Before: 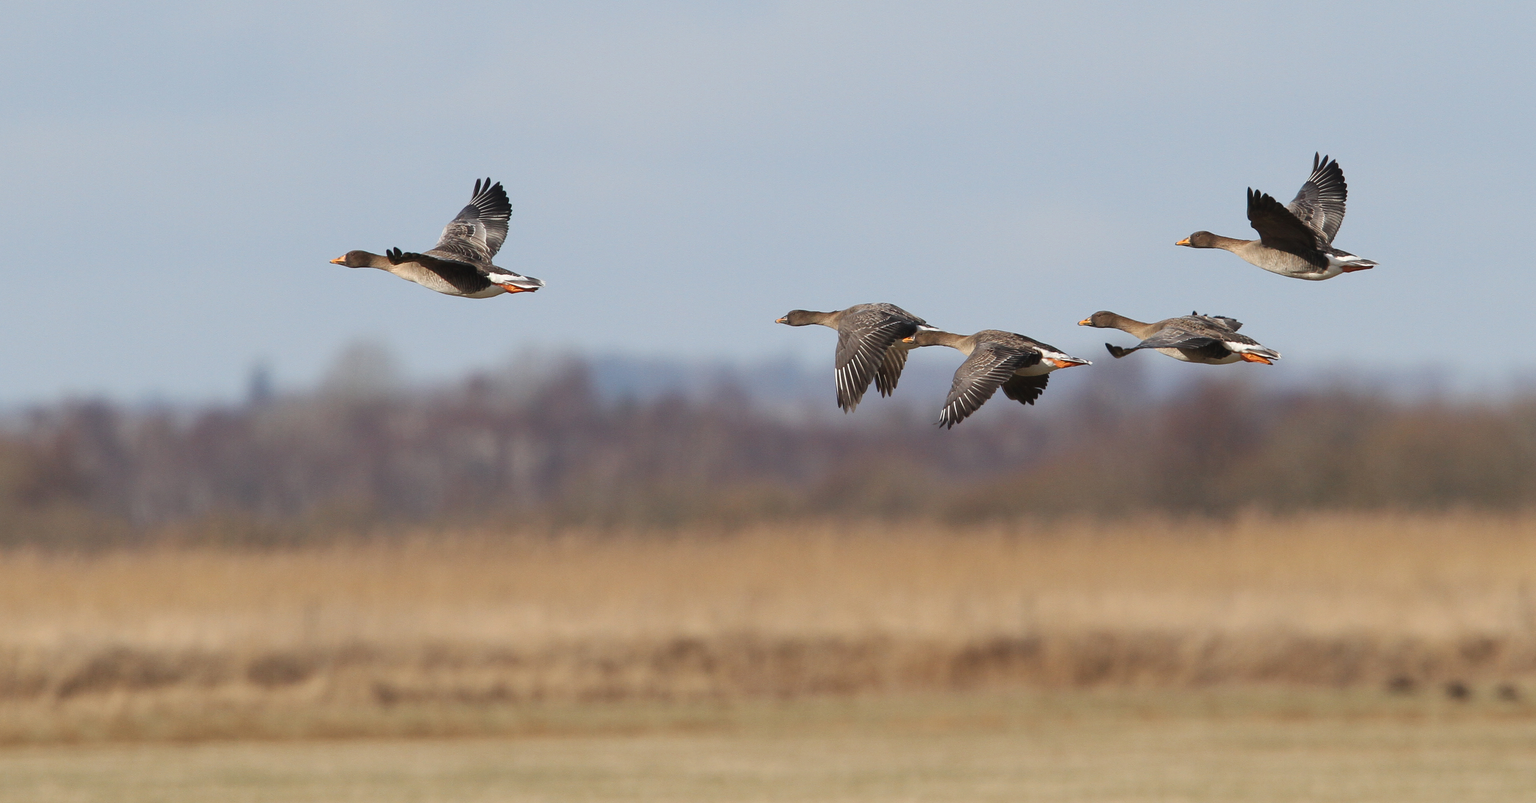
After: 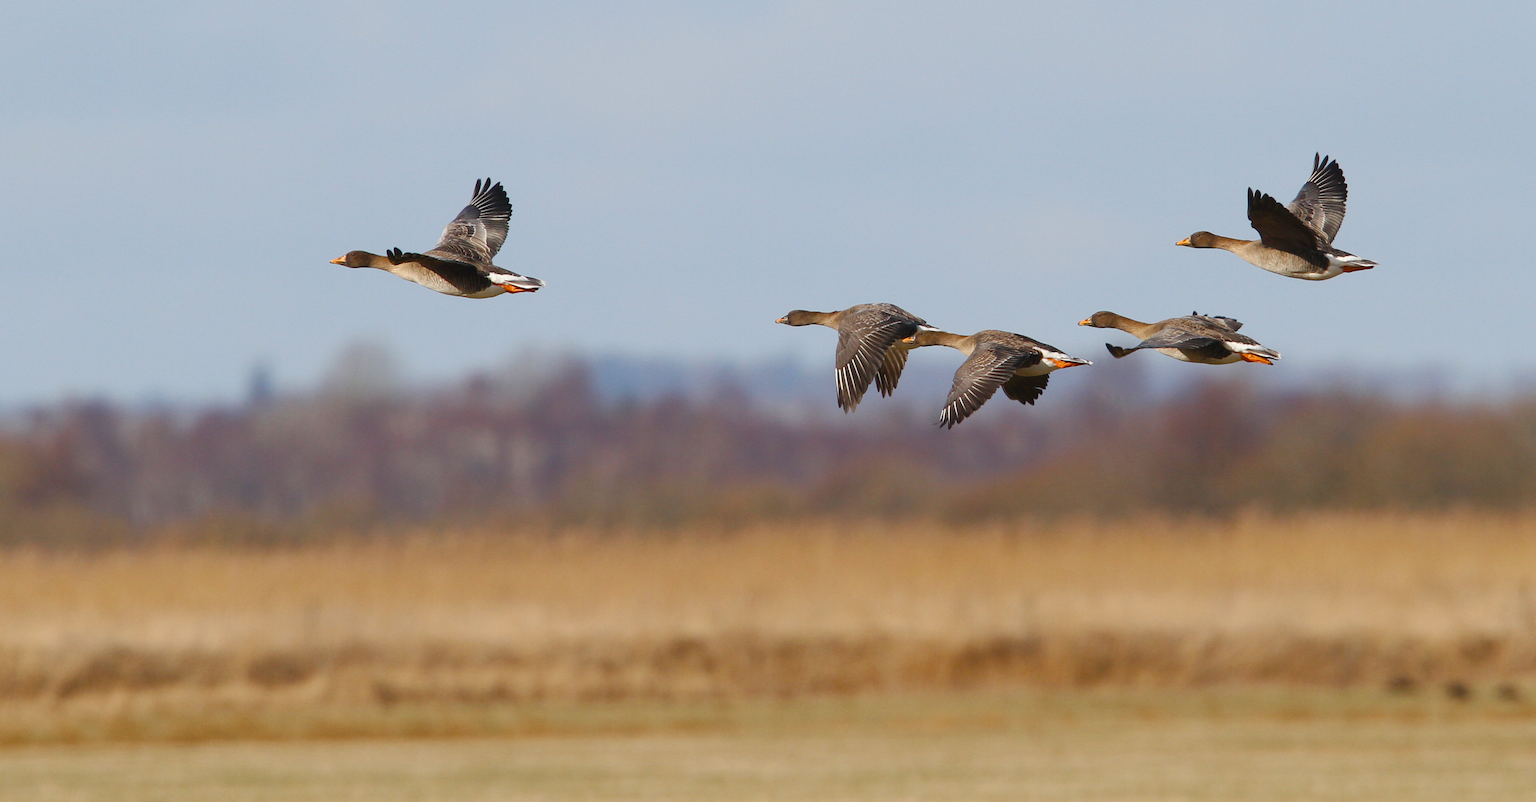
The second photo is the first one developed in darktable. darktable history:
color balance rgb: perceptual saturation grading › global saturation 26.053%, perceptual saturation grading › highlights -28.867%, perceptual saturation grading › mid-tones 15.767%, perceptual saturation grading › shadows 33.788%, global vibrance 19.146%
